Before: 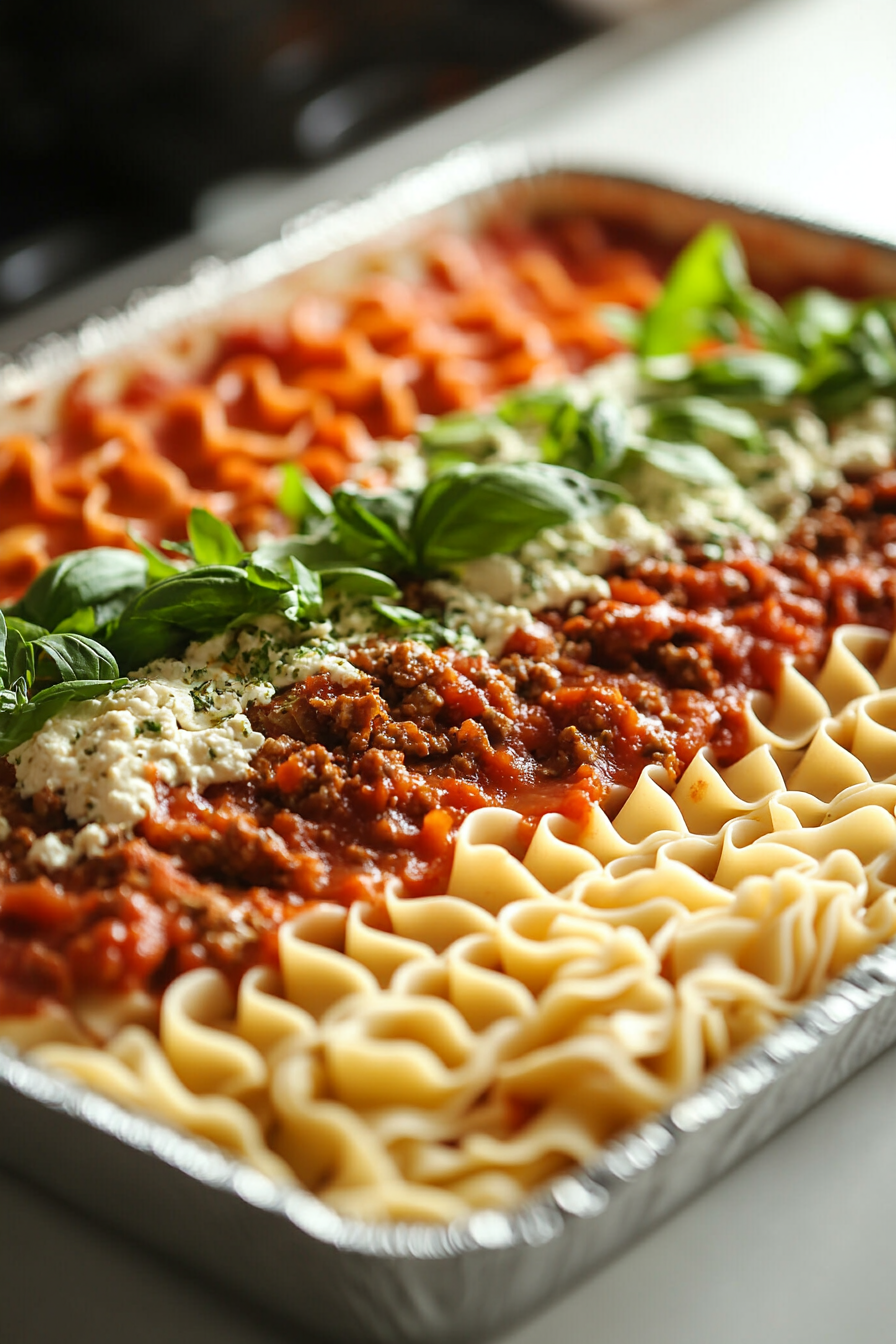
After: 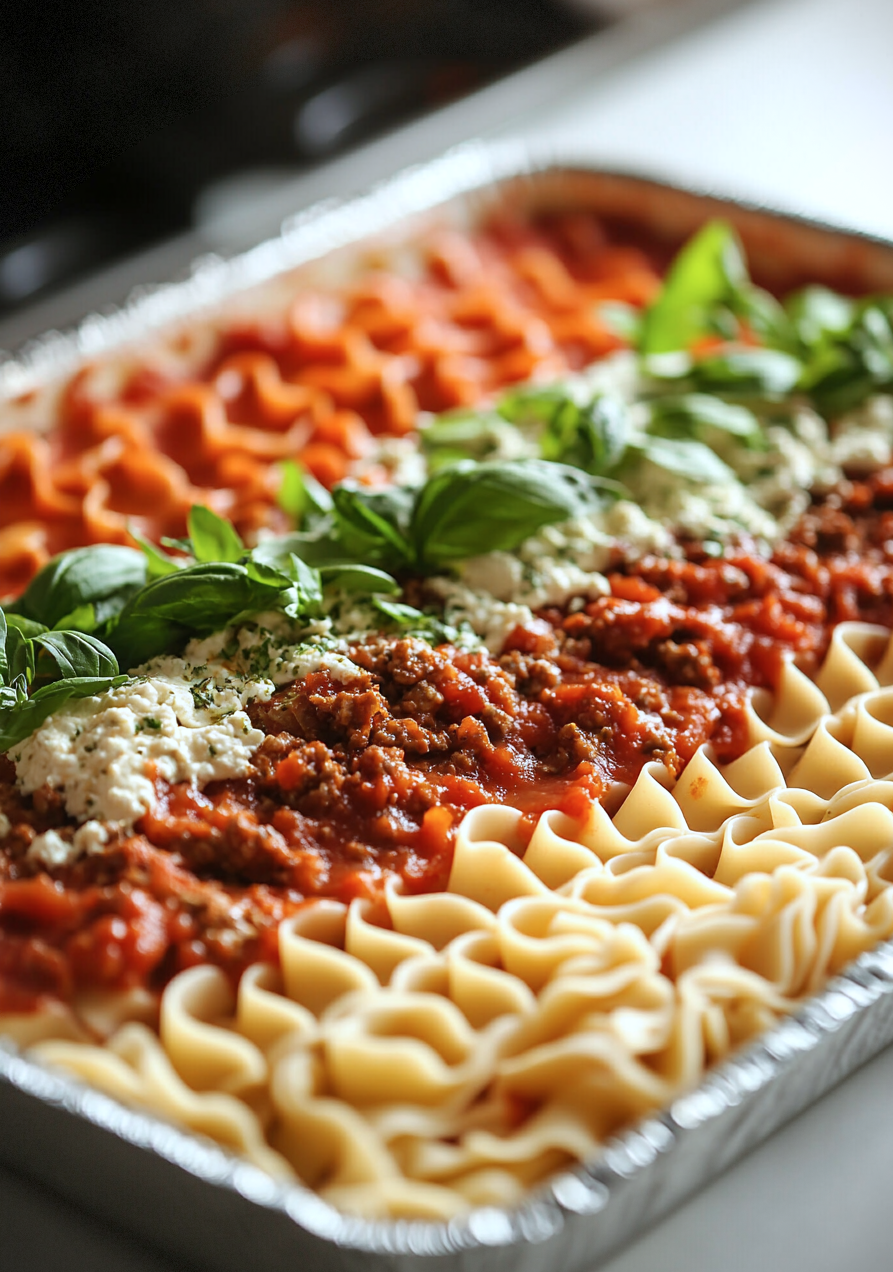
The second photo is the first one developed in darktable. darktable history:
color correction: highlights a* -0.849, highlights b* -8.93
vignetting: fall-off start 91.46%, dithering 8-bit output
crop: top 0.294%, right 0.262%, bottom 5.002%
